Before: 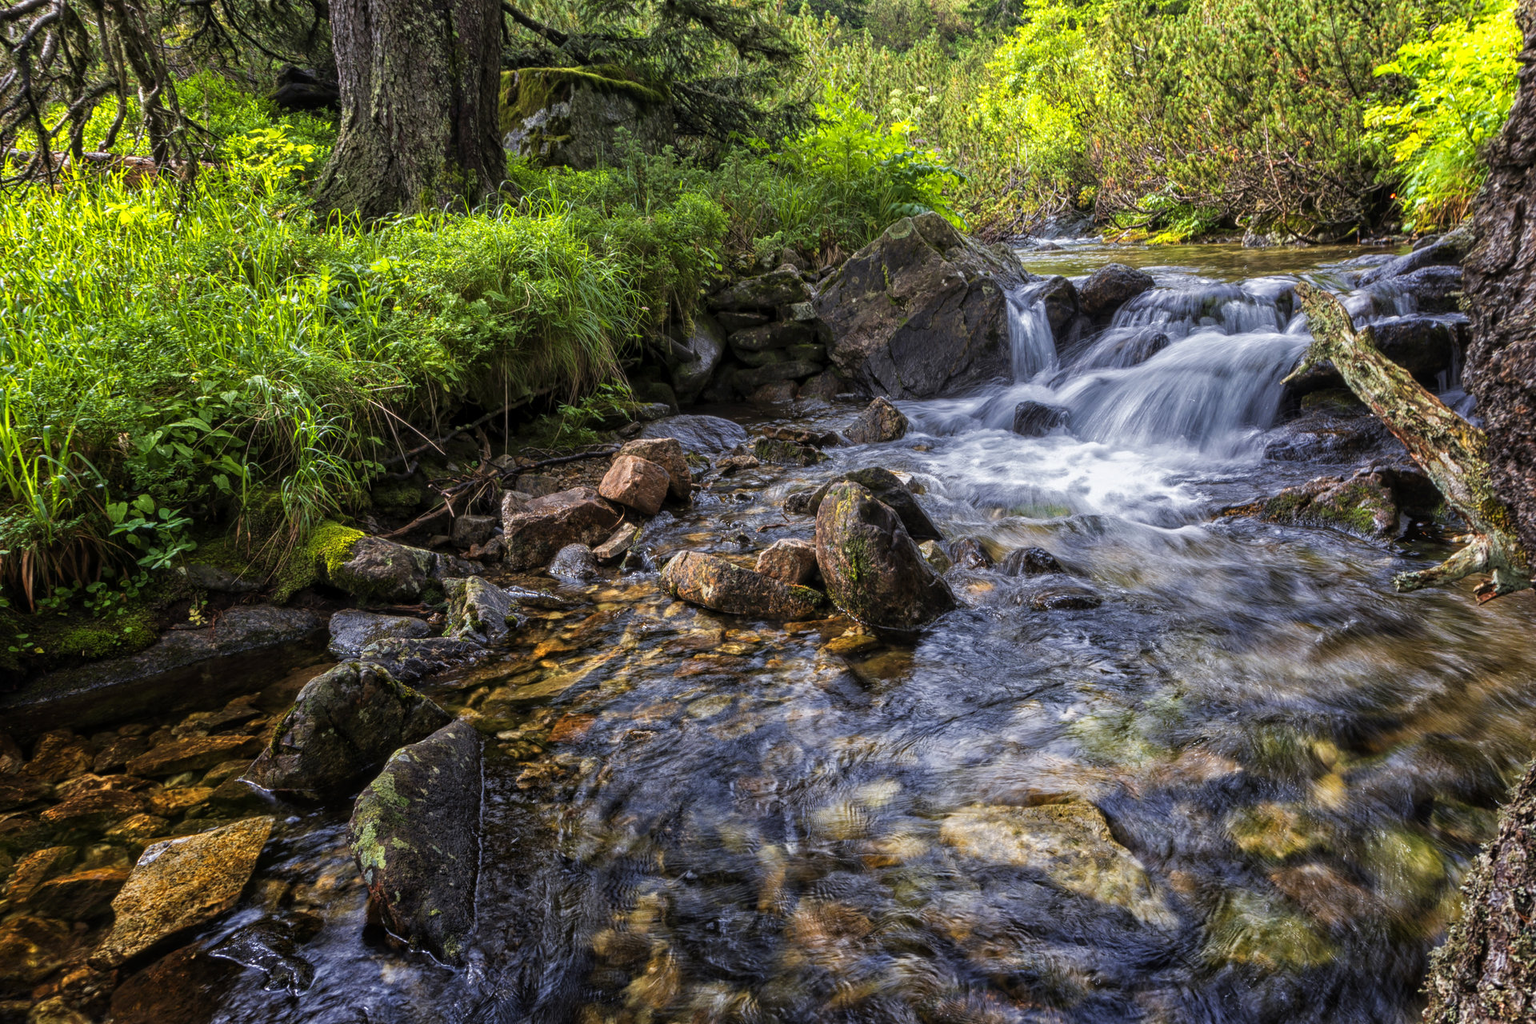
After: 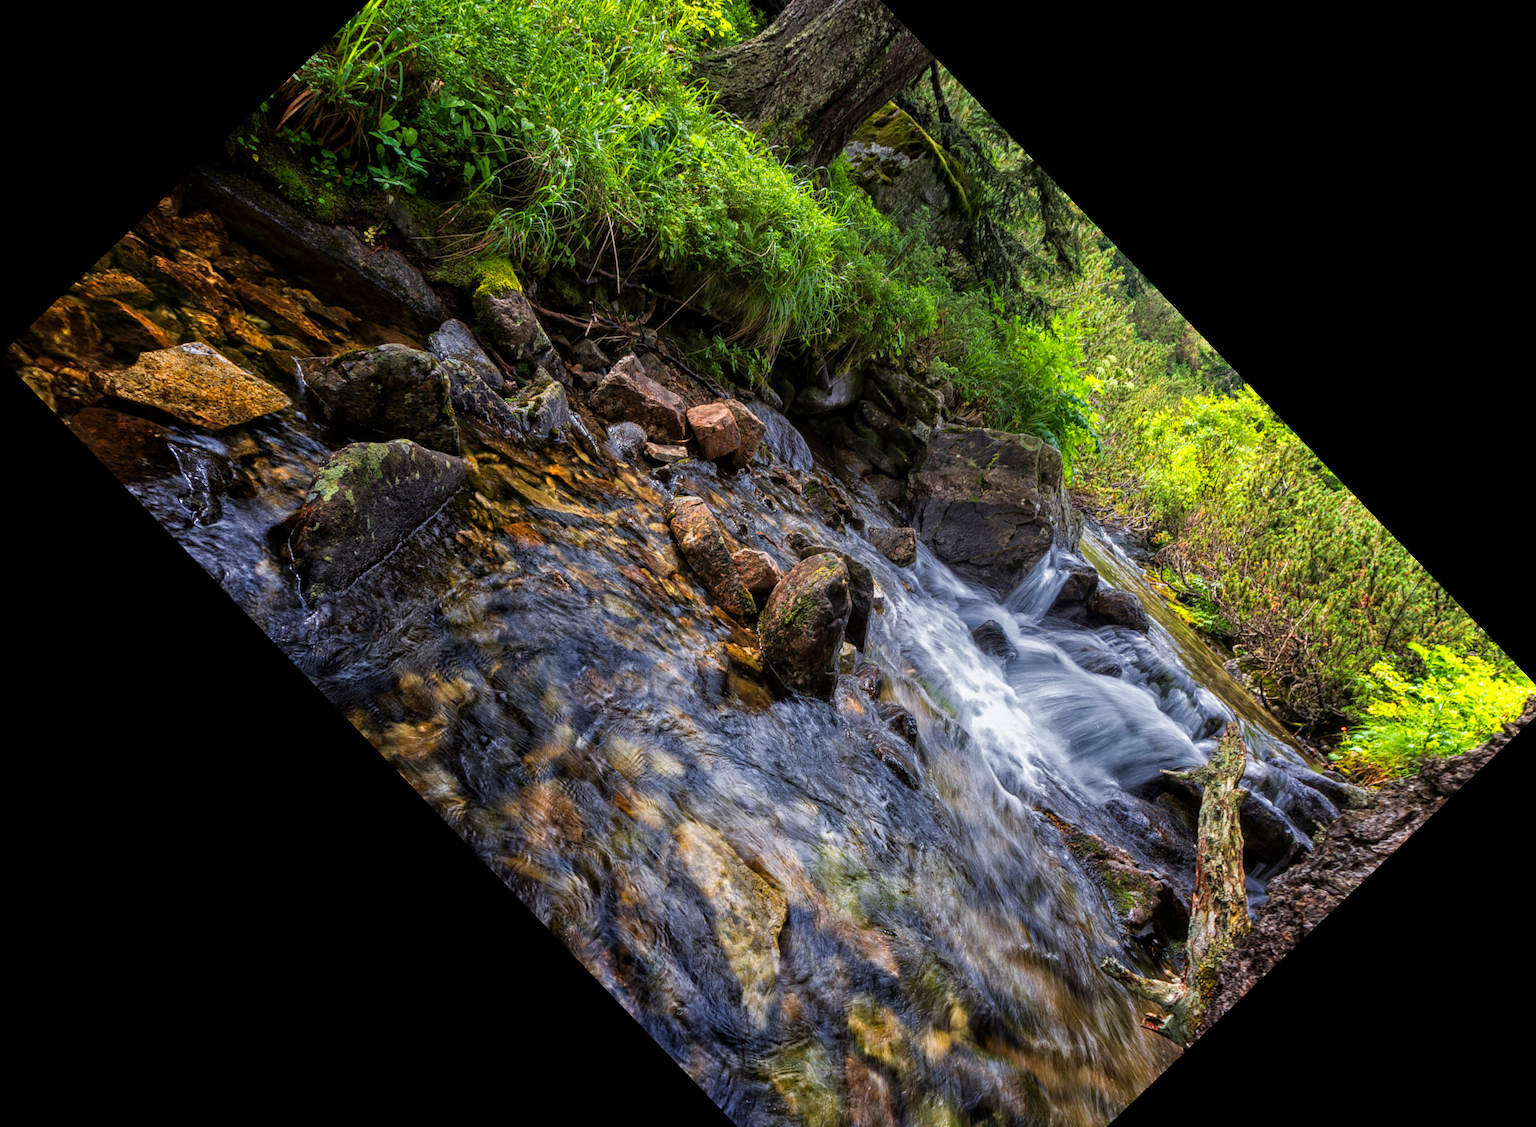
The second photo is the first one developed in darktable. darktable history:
rotate and perspective: automatic cropping original format, crop left 0, crop top 0
crop and rotate: angle -46.26°, top 16.234%, right 0.912%, bottom 11.704%
